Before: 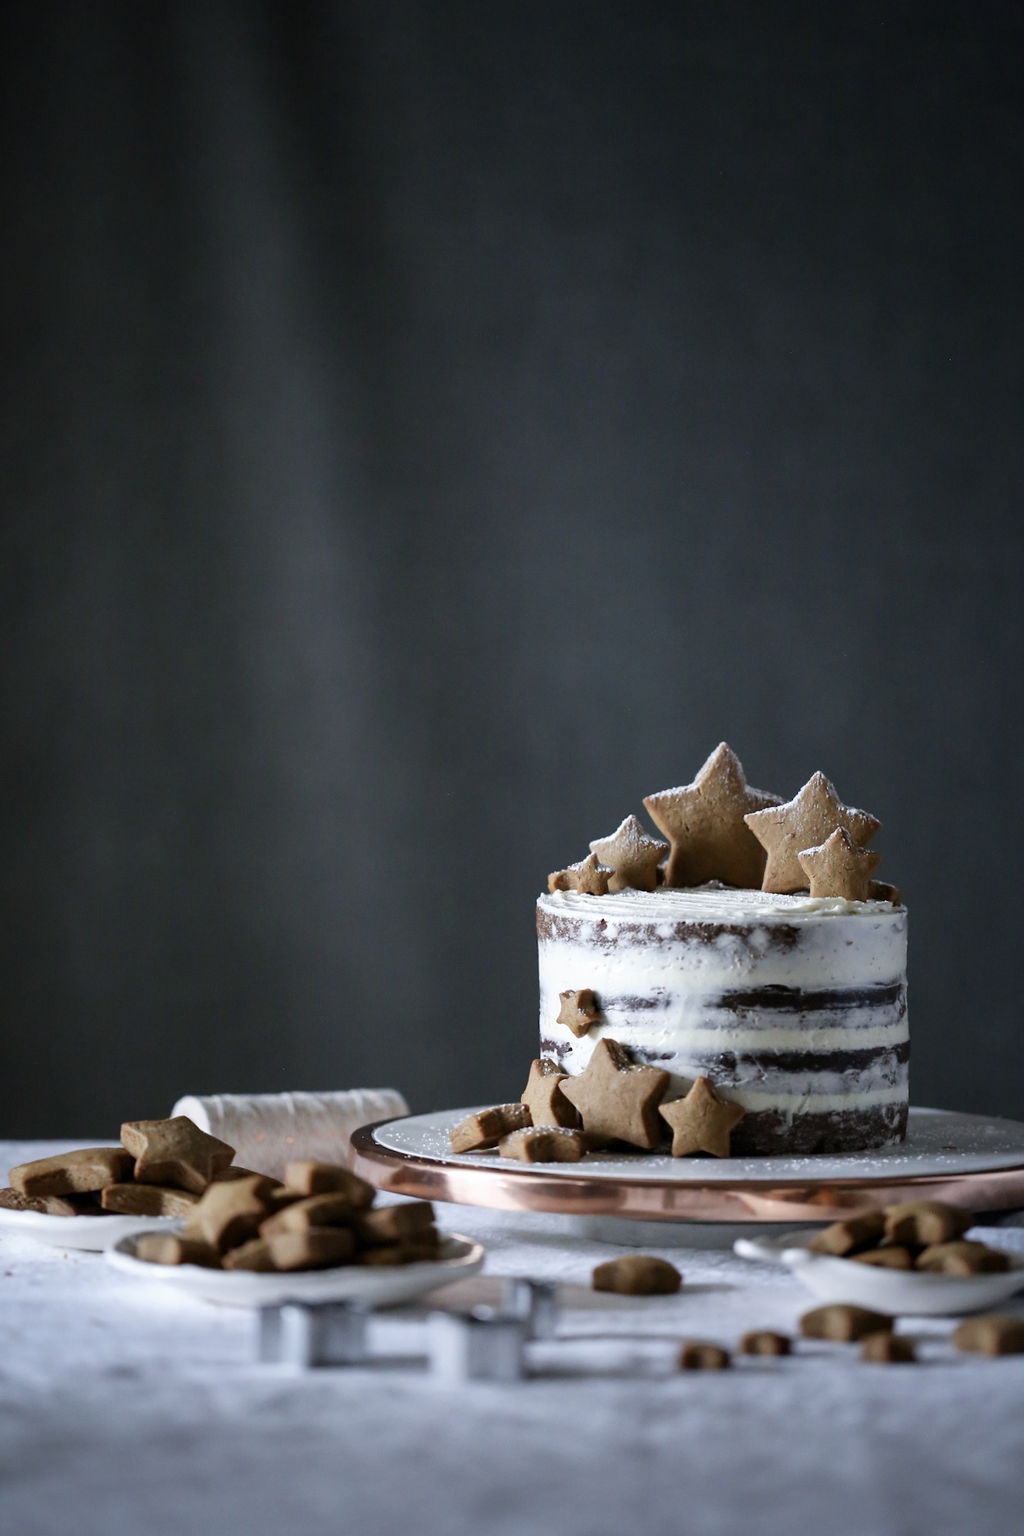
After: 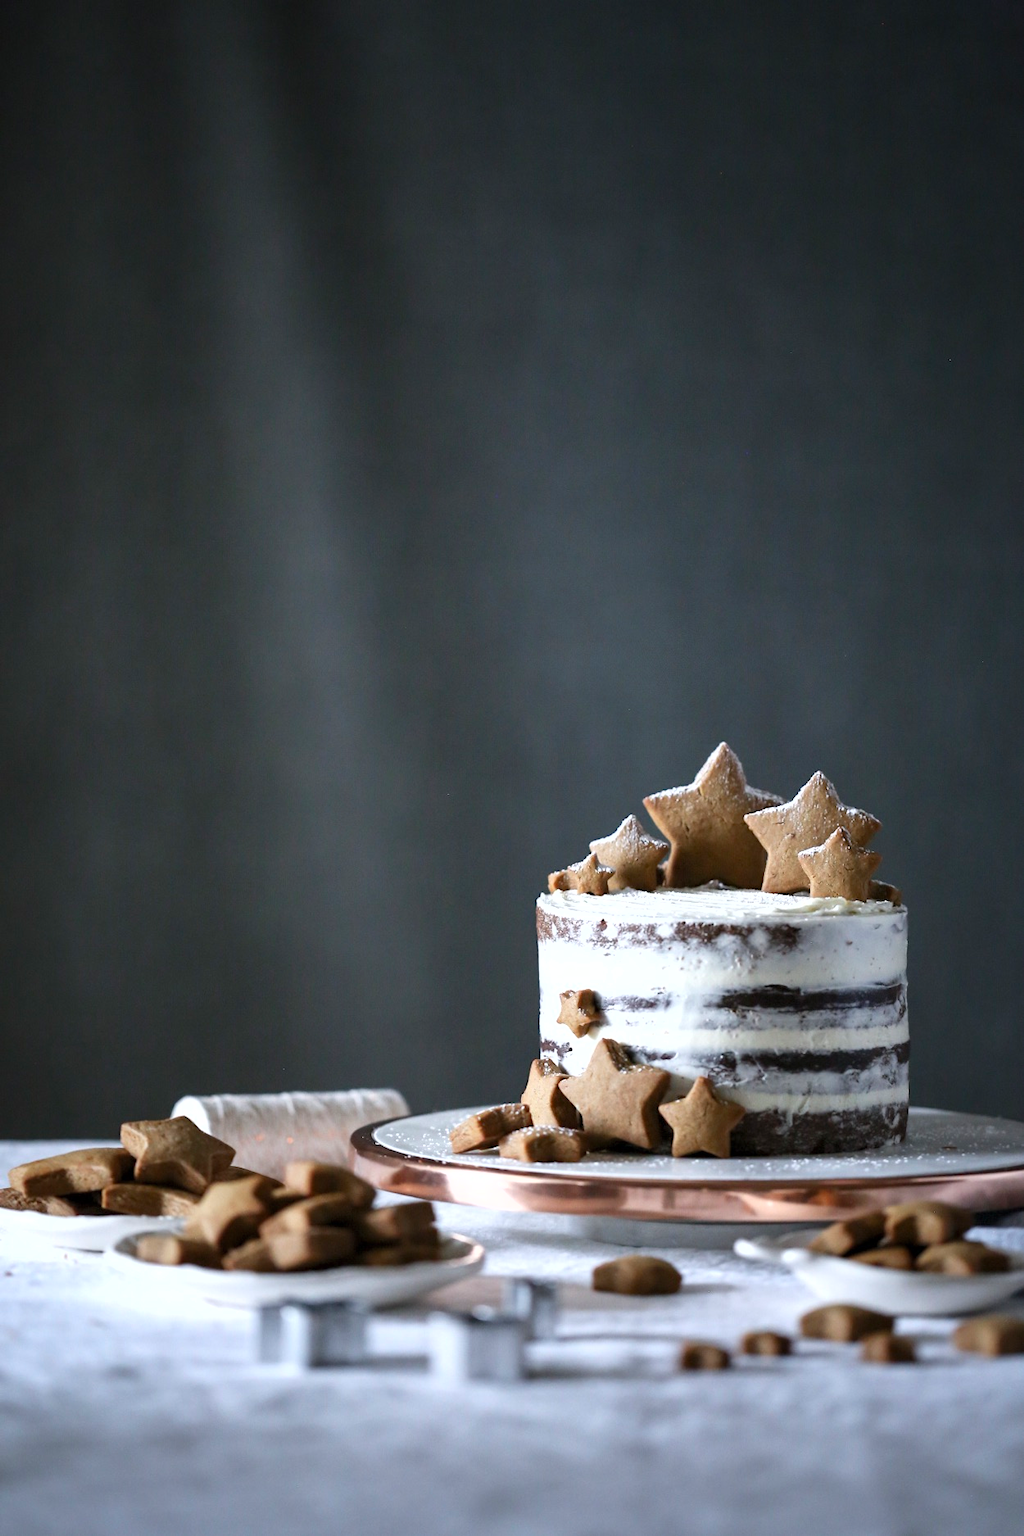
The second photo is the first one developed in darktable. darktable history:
exposure: exposure 0.485 EV, compensate highlight preservation false
fill light: on, module defaults
